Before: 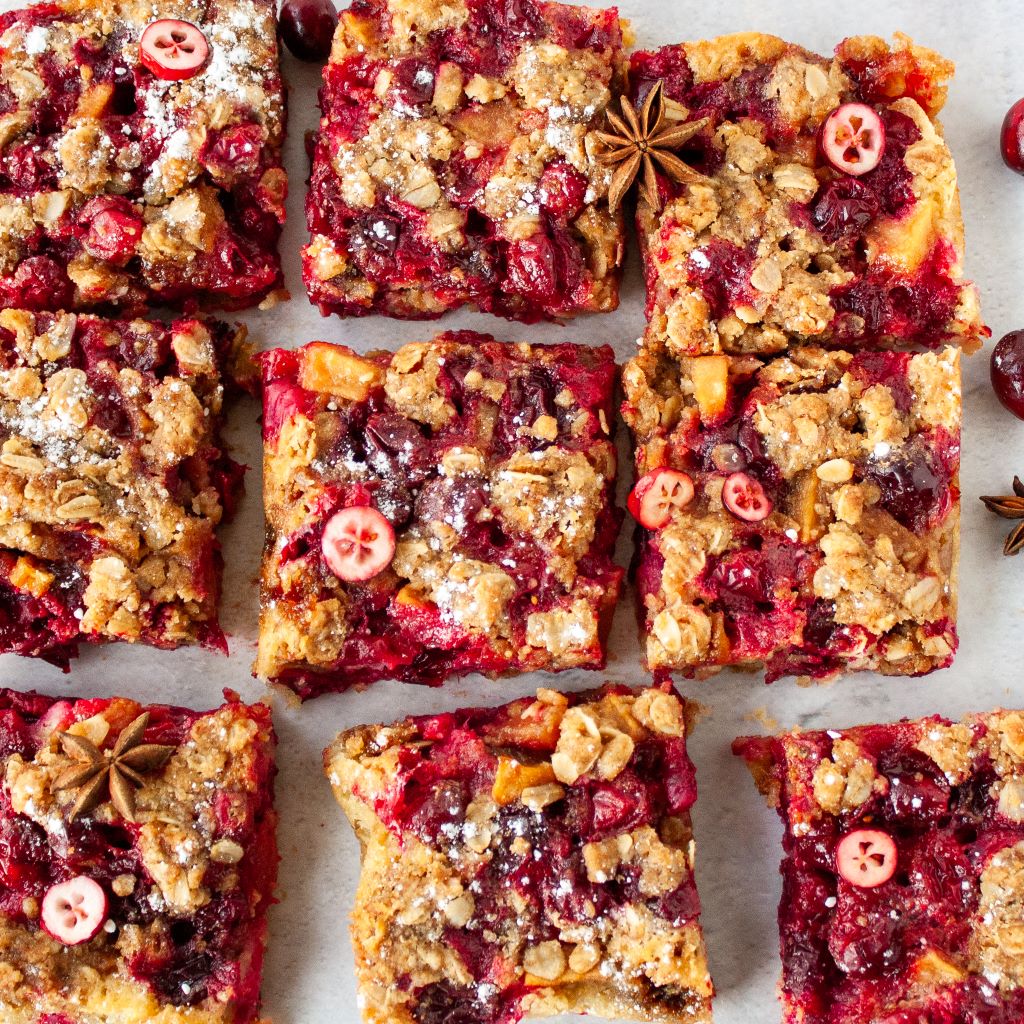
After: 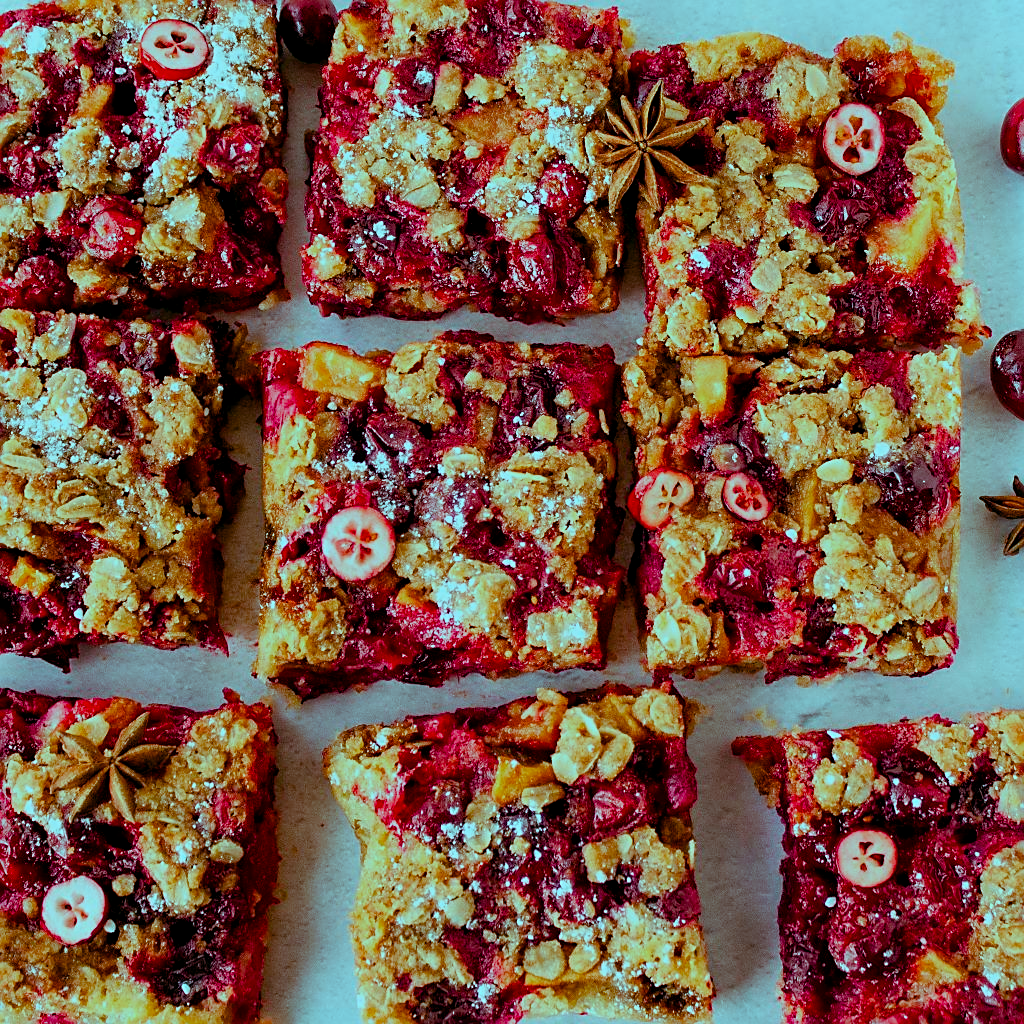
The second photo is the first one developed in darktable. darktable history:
color balance rgb: shadows lift › luminance -7.7%, shadows lift › chroma 2.13%, shadows lift › hue 165.27°, power › luminance -7.77%, power › chroma 1.34%, power › hue 330.55°, highlights gain › luminance -33.33%, highlights gain › chroma 5.68%, highlights gain › hue 217.2°, global offset › luminance -0.33%, global offset › chroma 0.11%, global offset › hue 165.27°, perceptual saturation grading › global saturation 27.72%, perceptual saturation grading › highlights -25%, perceptual saturation grading › mid-tones 25%, perceptual saturation grading › shadows 50%
sharpen: on, module defaults
